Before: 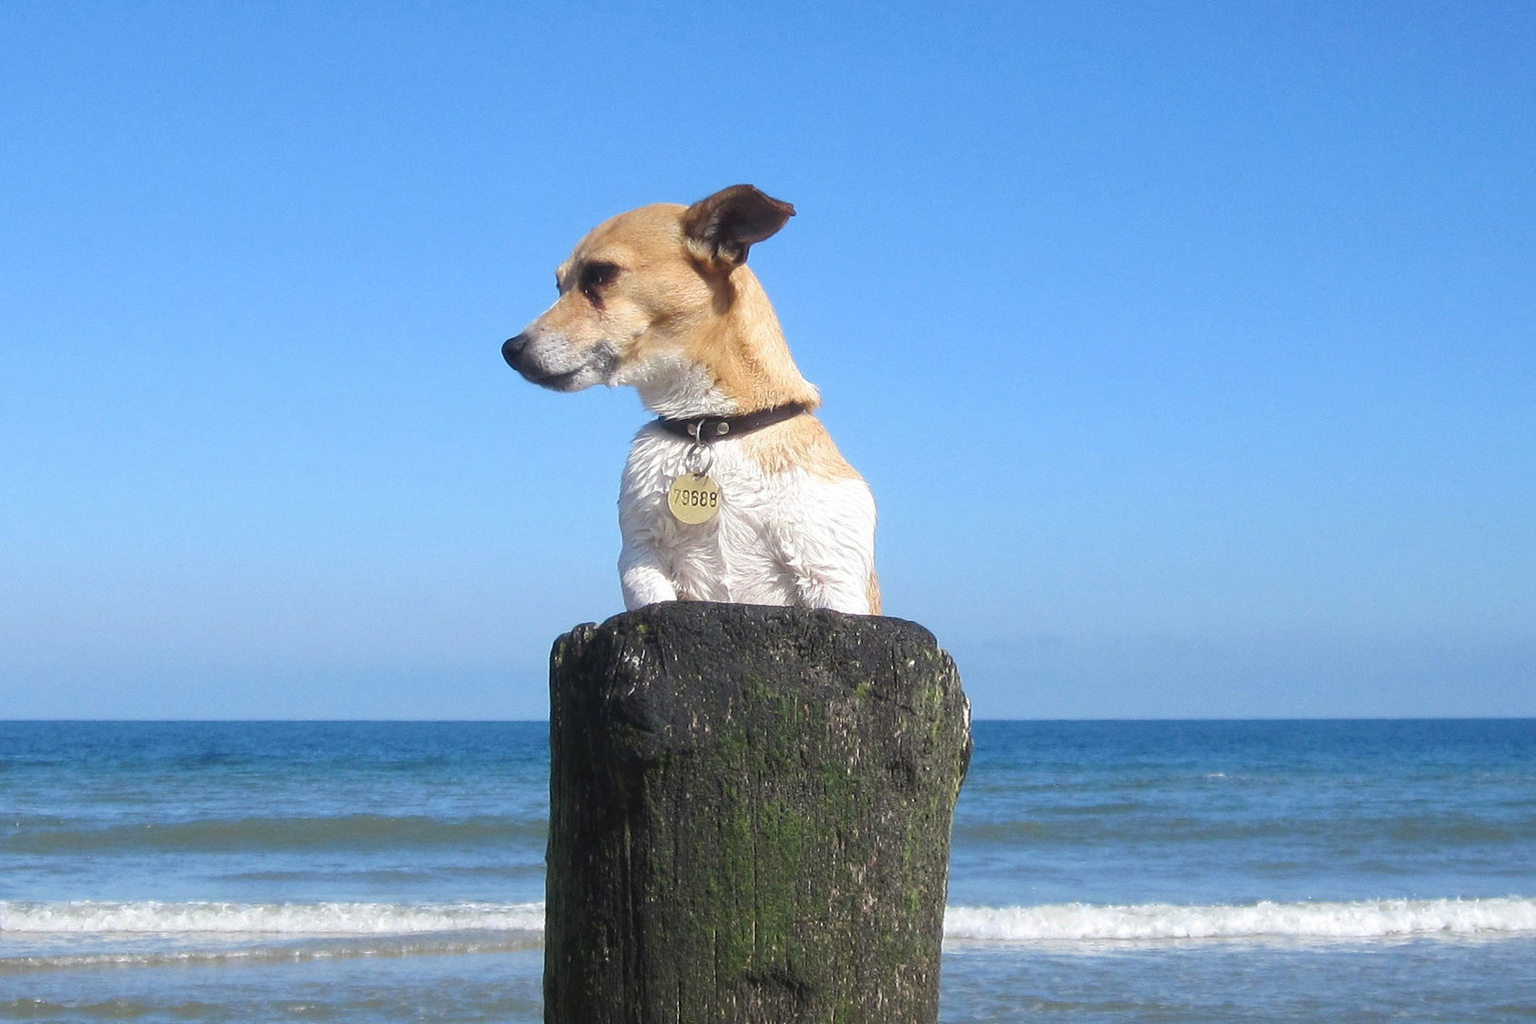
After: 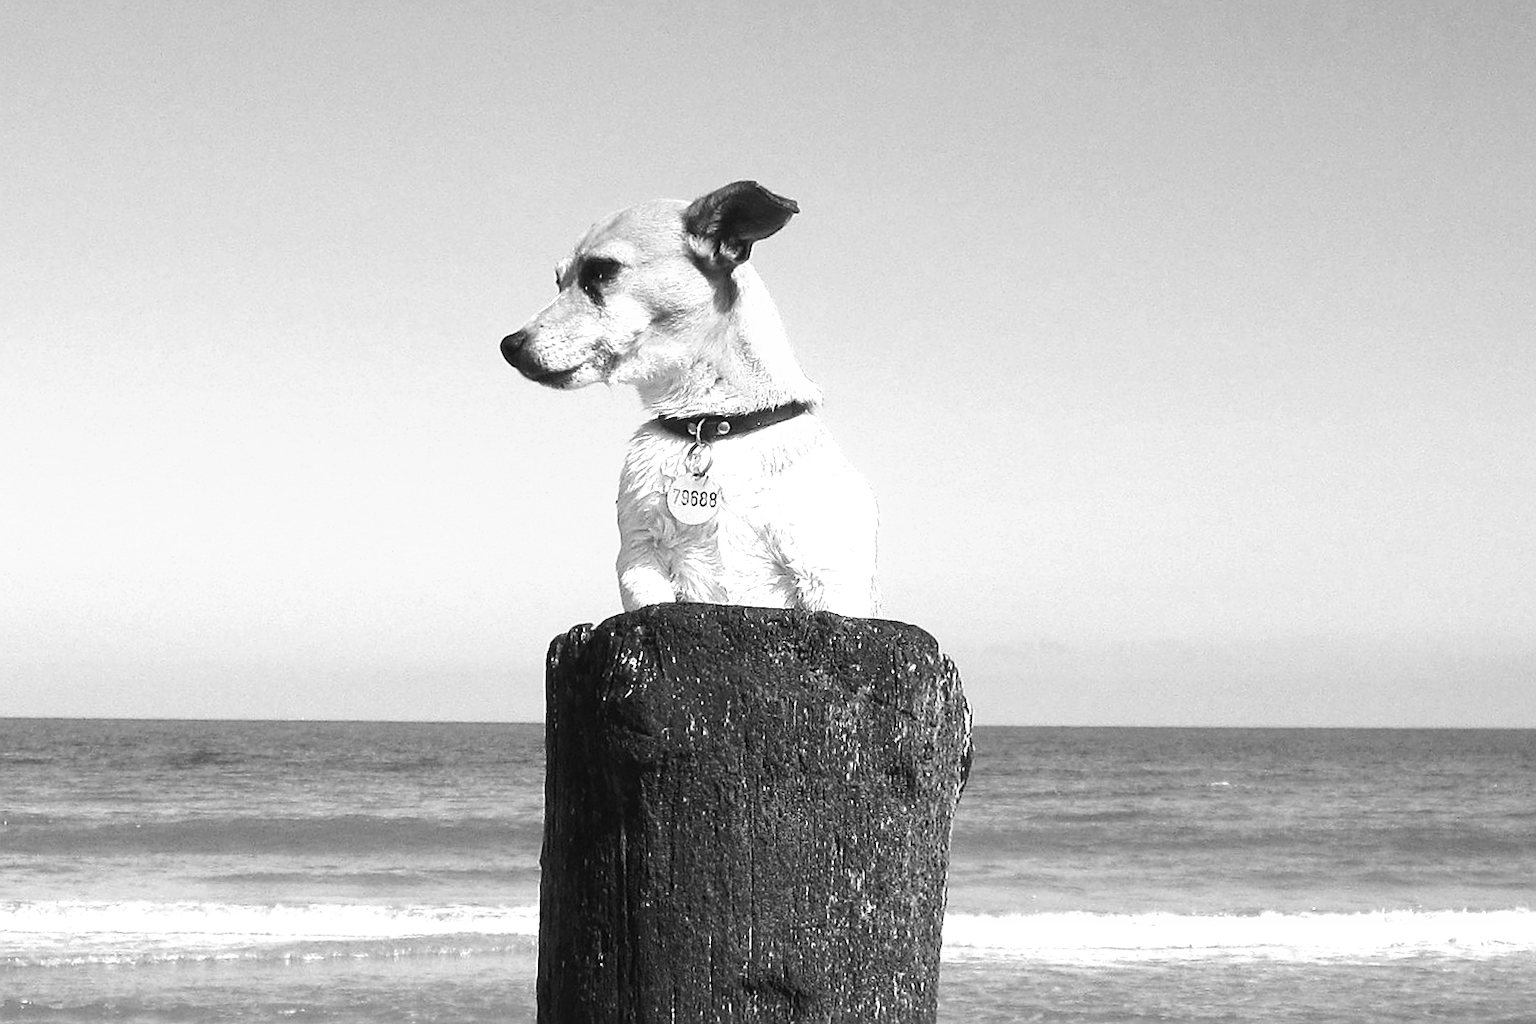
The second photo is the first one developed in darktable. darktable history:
rotate and perspective: crop left 0, crop top 0
sharpen: on, module defaults
tone equalizer: -8 EV -0.75 EV, -7 EV -0.7 EV, -6 EV -0.6 EV, -5 EV -0.4 EV, -3 EV 0.4 EV, -2 EV 0.6 EV, -1 EV 0.7 EV, +0 EV 0.75 EV, edges refinement/feathering 500, mask exposure compensation -1.57 EV, preserve details no
crop and rotate: angle -0.5°
monochrome: on, module defaults
velvia: on, module defaults
exposure: exposure 0.207 EV, compensate highlight preservation false
